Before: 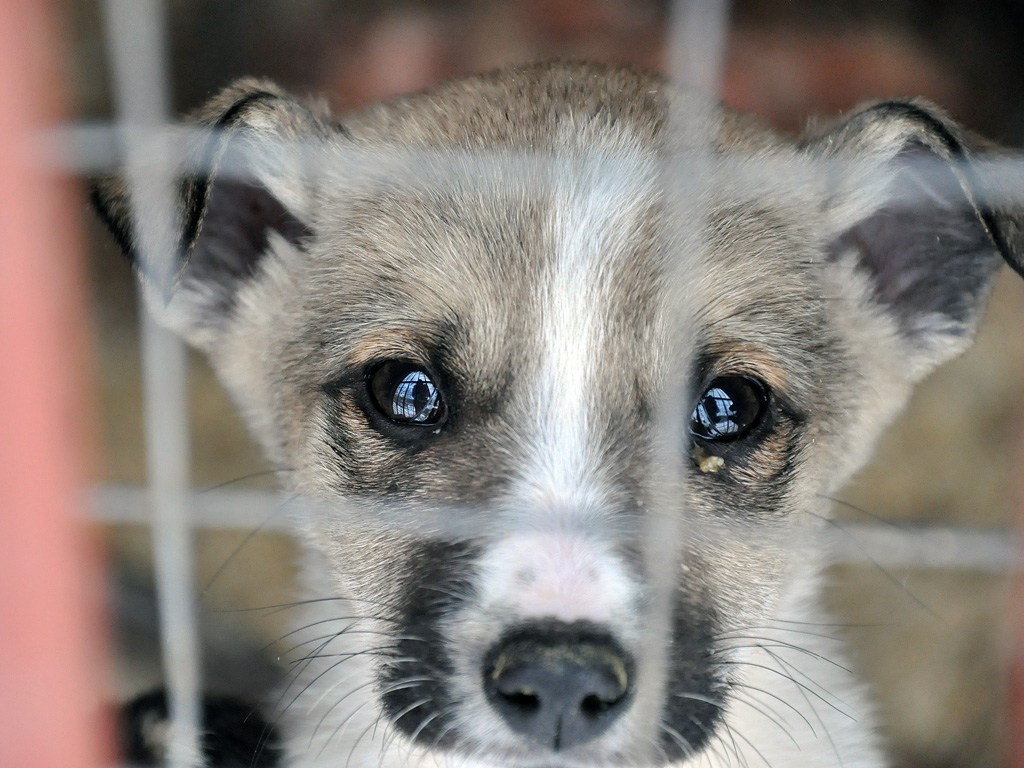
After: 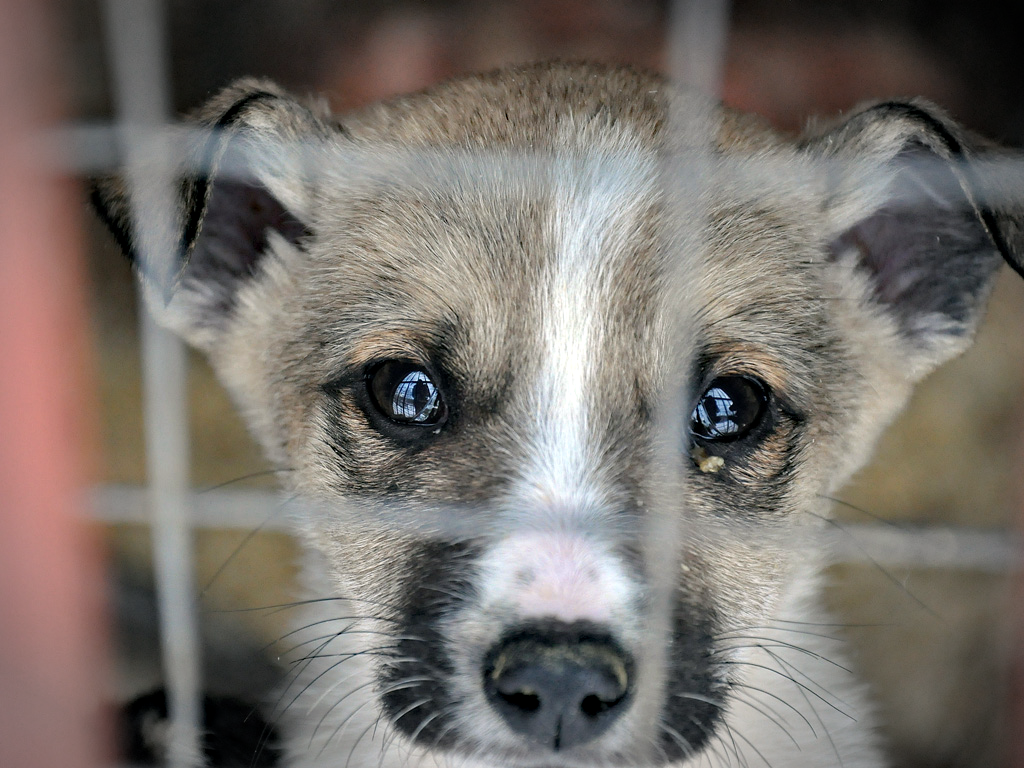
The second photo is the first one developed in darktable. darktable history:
vignetting: fall-off start 79.26%, brightness -0.522, saturation -0.521, width/height ratio 1.326
haze removal: strength 0.285, distance 0.253, compatibility mode true, adaptive false
